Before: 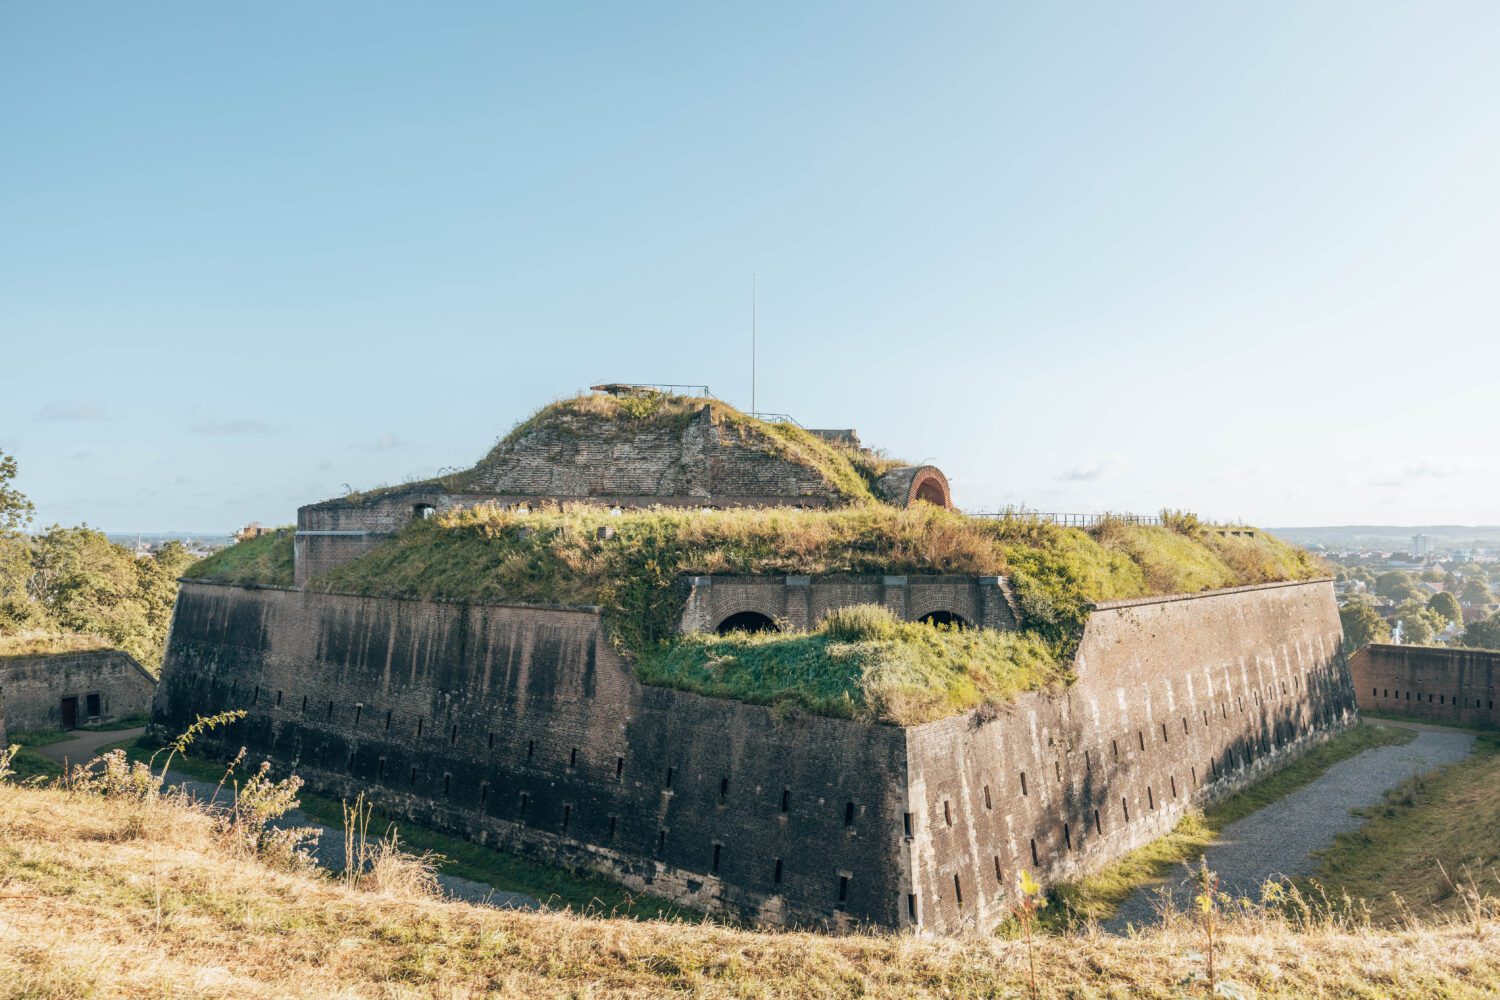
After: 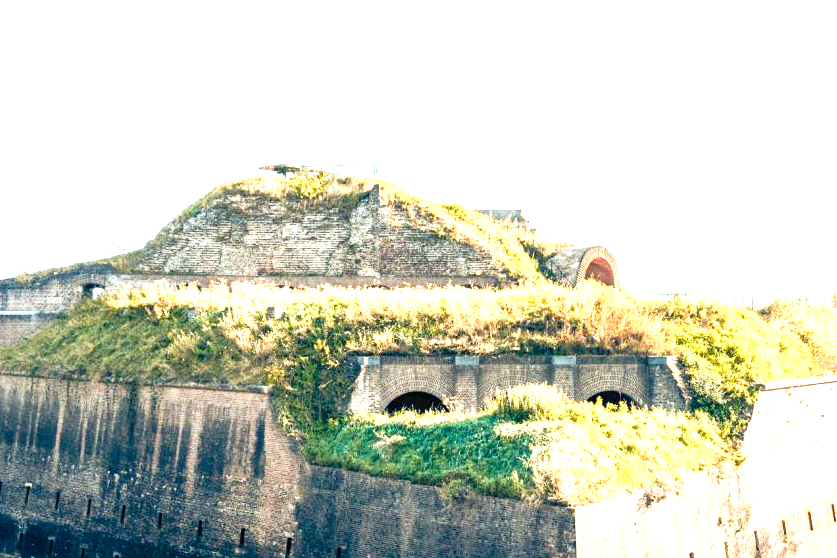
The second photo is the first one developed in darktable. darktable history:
tone curve: curves: ch0 [(0, 0) (0.003, 0.049) (0.011, 0.051) (0.025, 0.055) (0.044, 0.065) (0.069, 0.081) (0.1, 0.11) (0.136, 0.15) (0.177, 0.195) (0.224, 0.242) (0.277, 0.308) (0.335, 0.375) (0.399, 0.436) (0.468, 0.5) (0.543, 0.574) (0.623, 0.665) (0.709, 0.761) (0.801, 0.851) (0.898, 0.933) (1, 1)], preserve colors none
crop and rotate: left 22.13%, top 22.054%, right 22.026%, bottom 22.102%
exposure: black level correction 0, exposure 1.379 EV, compensate exposure bias true, compensate highlight preservation false
color balance rgb: shadows lift › luminance -21.66%, shadows lift › chroma 6.57%, shadows lift › hue 270°, power › chroma 0.68%, power › hue 60°, highlights gain › luminance 6.08%, highlights gain › chroma 1.33%, highlights gain › hue 90°, global offset › luminance -0.87%, perceptual saturation grading › global saturation 26.86%, perceptual saturation grading › highlights -28.39%, perceptual saturation grading › mid-tones 15.22%, perceptual saturation grading › shadows 33.98%, perceptual brilliance grading › highlights 10%, perceptual brilliance grading › mid-tones 5%
